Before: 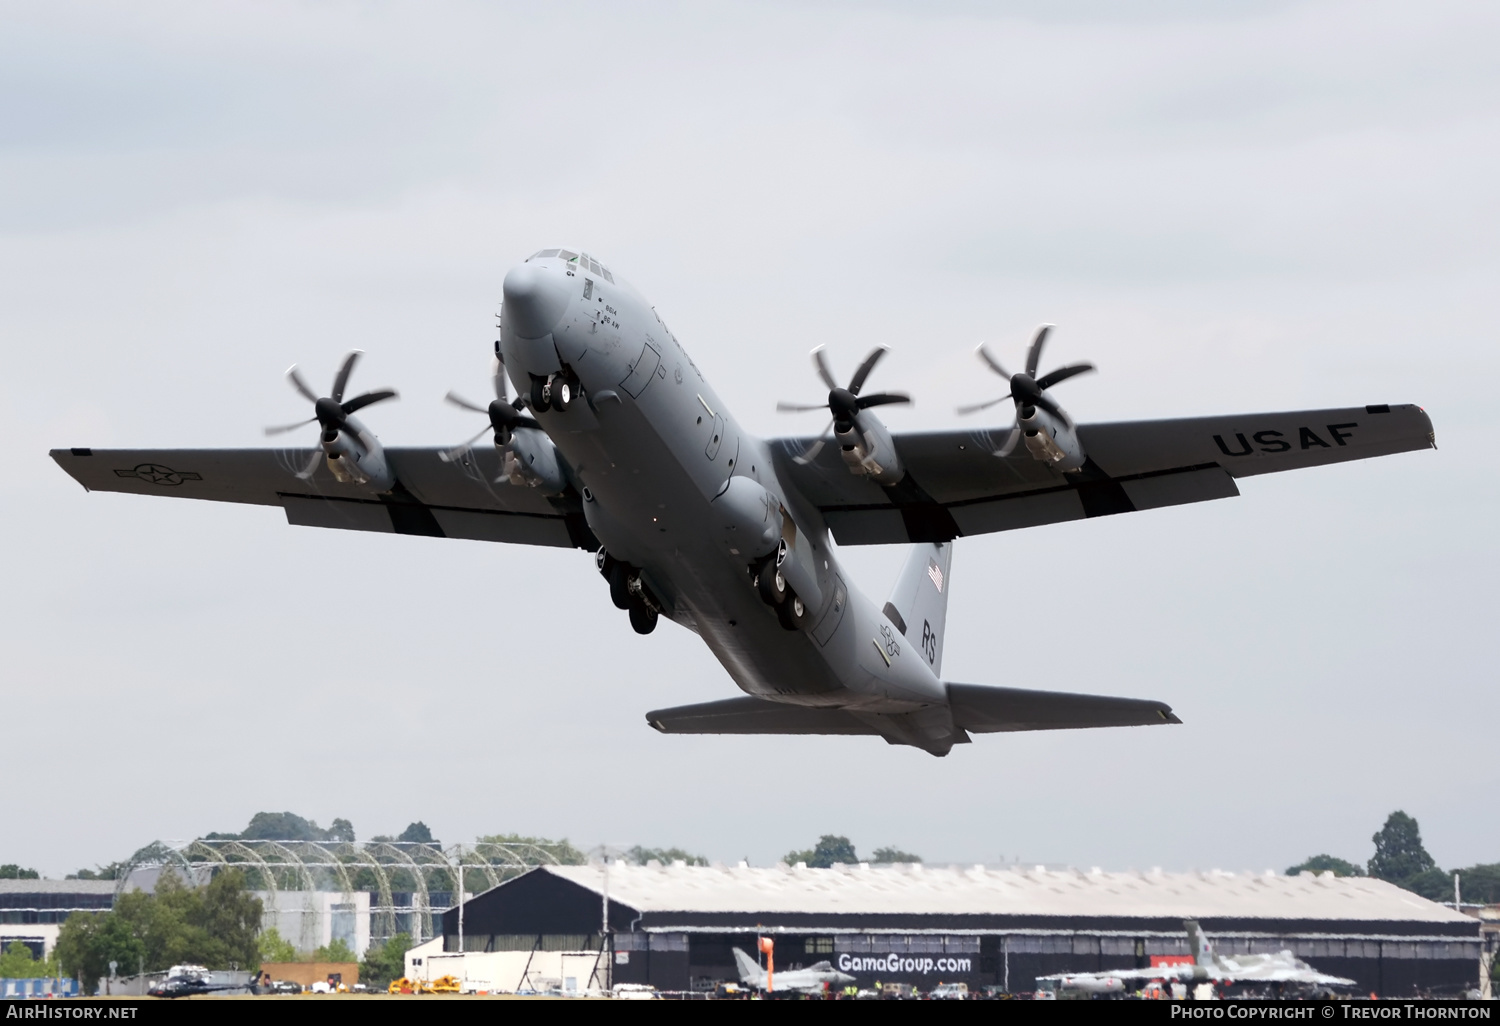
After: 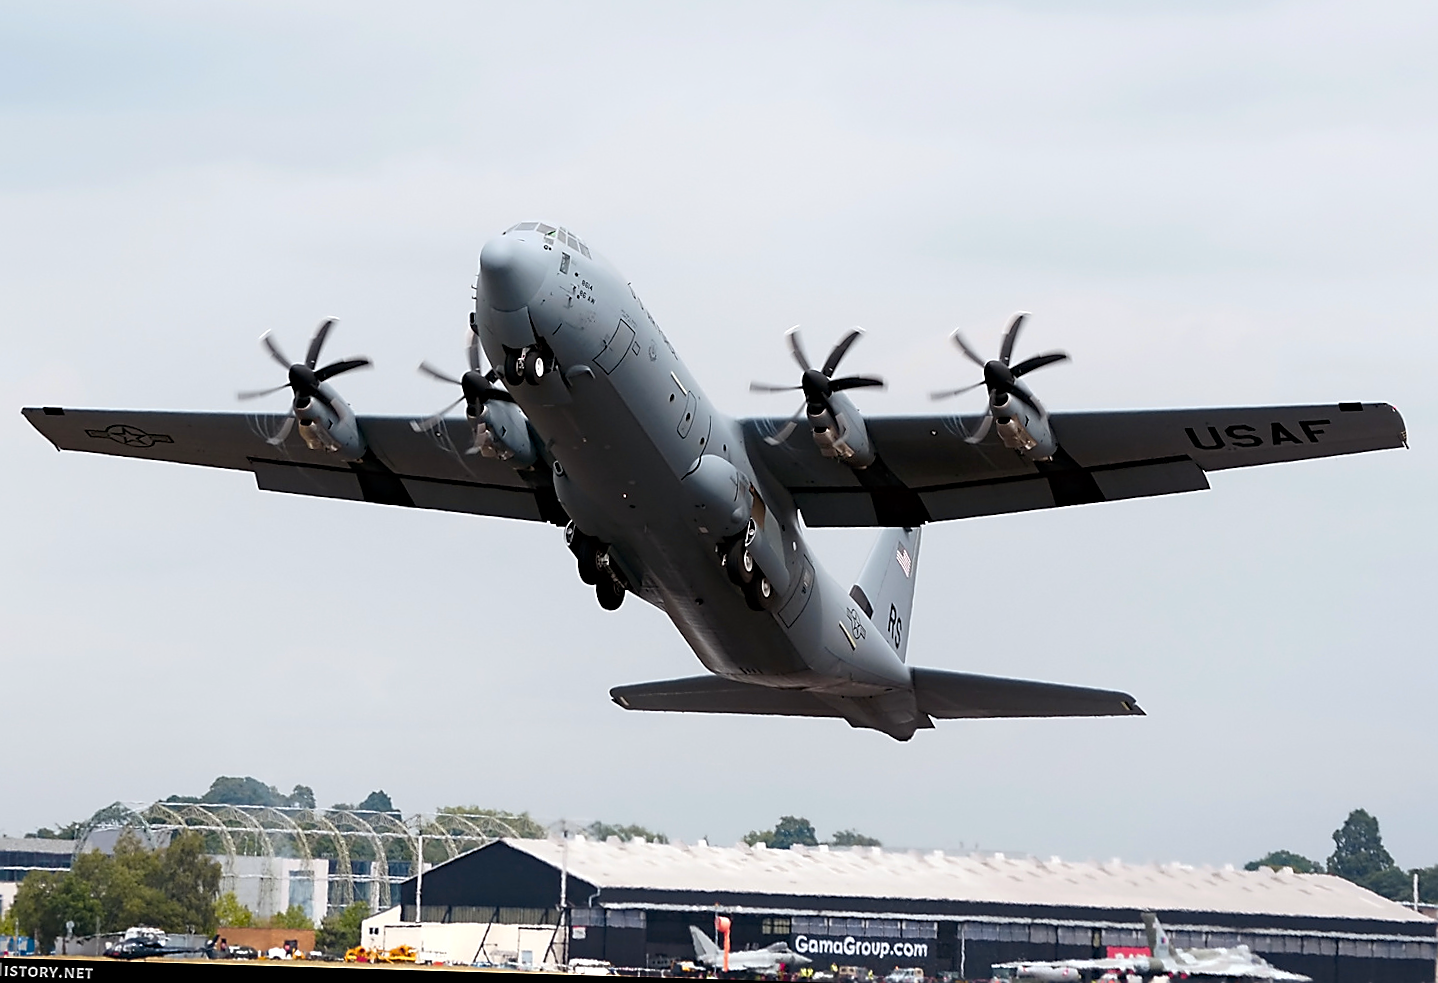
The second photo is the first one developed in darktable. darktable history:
crop and rotate: angle -1.7°
sharpen: radius 1.423, amount 1.263, threshold 0.756
haze removal: compatibility mode true, adaptive false
shadows and highlights: shadows -69.2, highlights 34.51, soften with gaussian
color balance rgb: global offset › hue 170.71°, linear chroma grading › shadows -3.367%, linear chroma grading › highlights -5.062%, perceptual saturation grading › global saturation 19.561%, hue shift -9.74°
